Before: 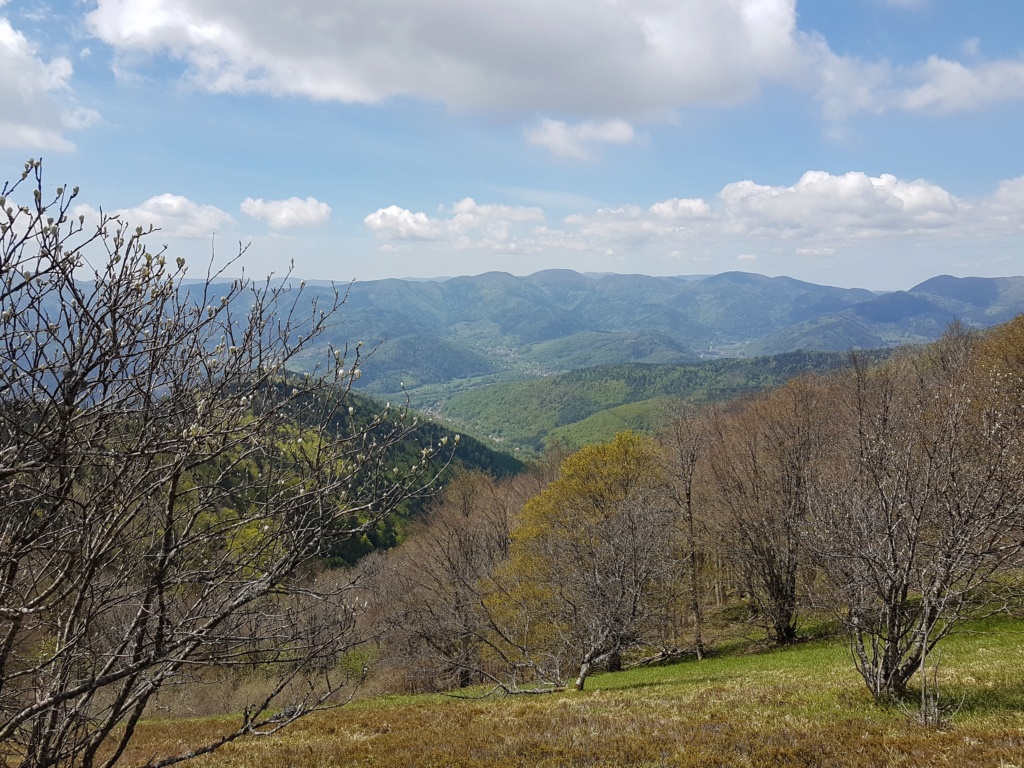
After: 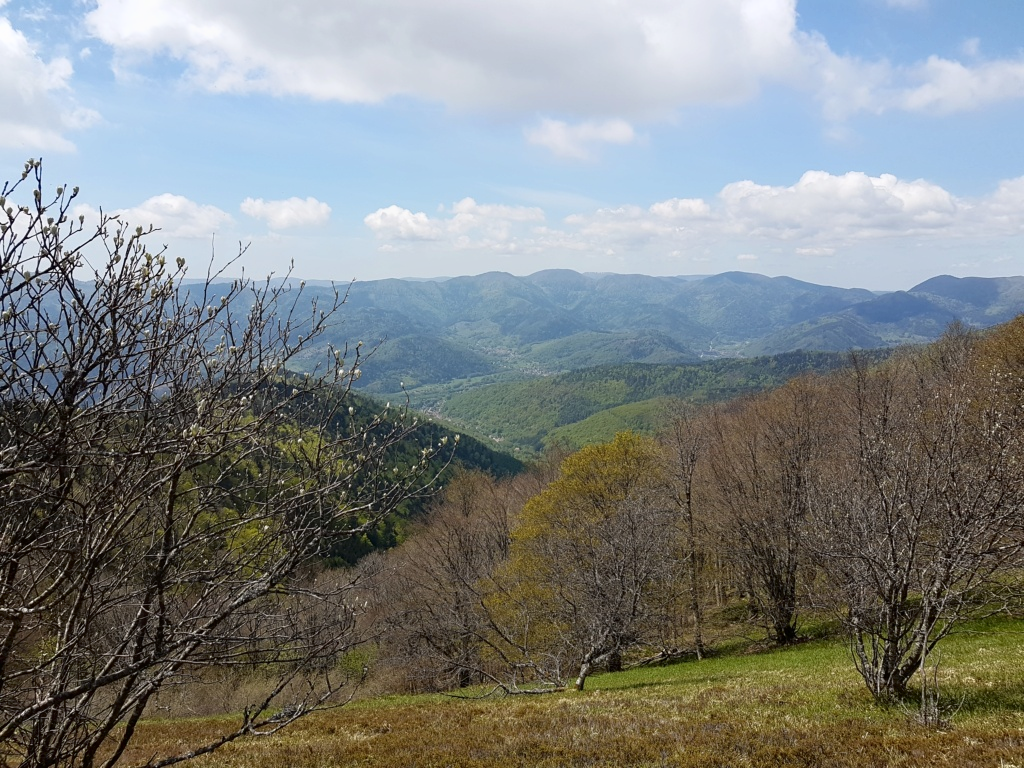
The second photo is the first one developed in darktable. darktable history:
shadows and highlights: shadows -61.34, white point adjustment -5.23, highlights 59.83
